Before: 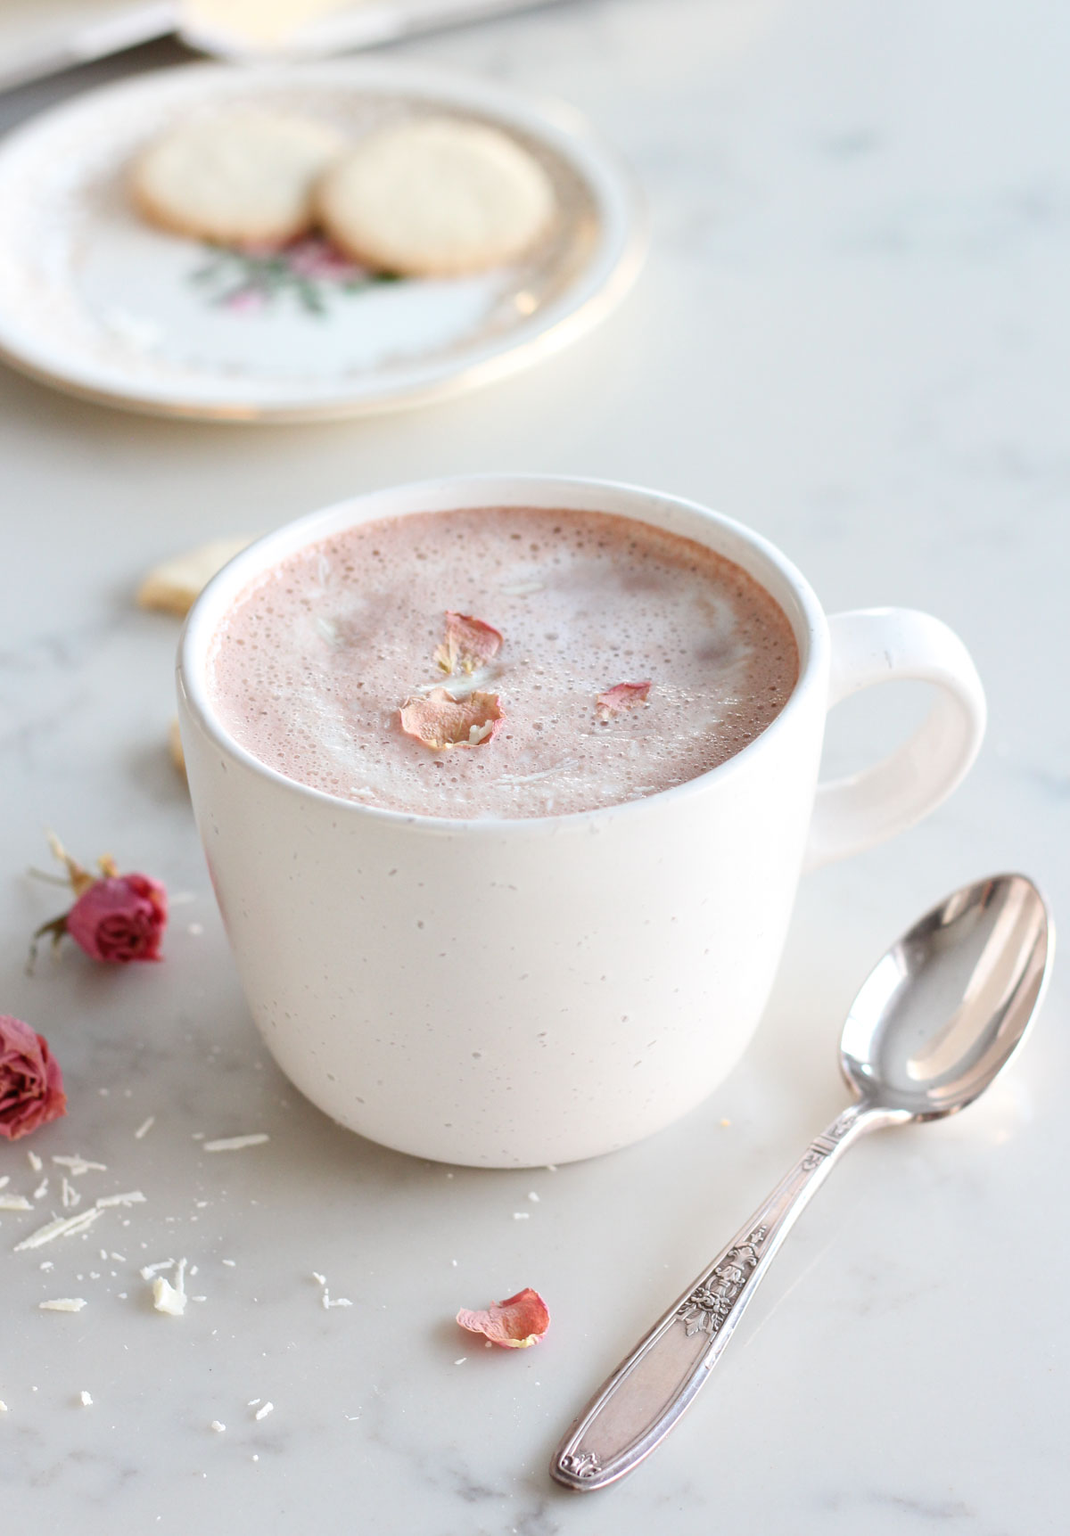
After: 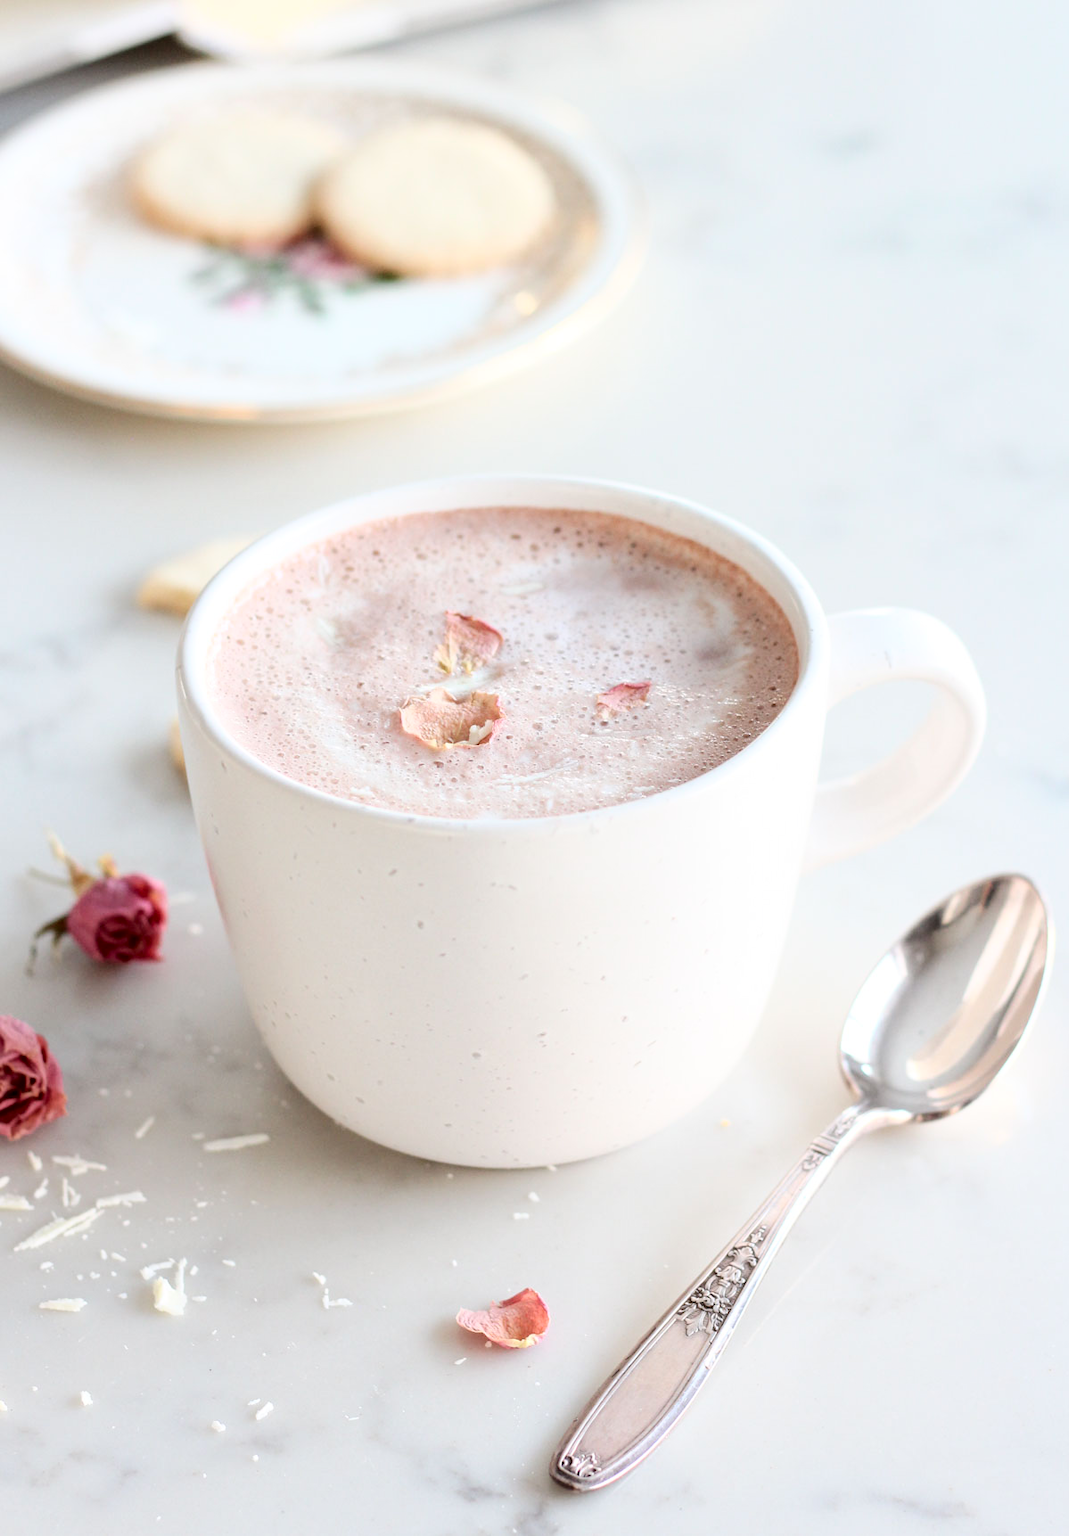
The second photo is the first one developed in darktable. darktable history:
tone curve: curves: ch0 [(0, 0) (0.003, 0) (0.011, 0.002) (0.025, 0.004) (0.044, 0.007) (0.069, 0.015) (0.1, 0.025) (0.136, 0.04) (0.177, 0.09) (0.224, 0.152) (0.277, 0.239) (0.335, 0.335) (0.399, 0.43) (0.468, 0.524) (0.543, 0.621) (0.623, 0.712) (0.709, 0.789) (0.801, 0.871) (0.898, 0.951) (1, 1)], color space Lab, independent channels, preserve colors none
